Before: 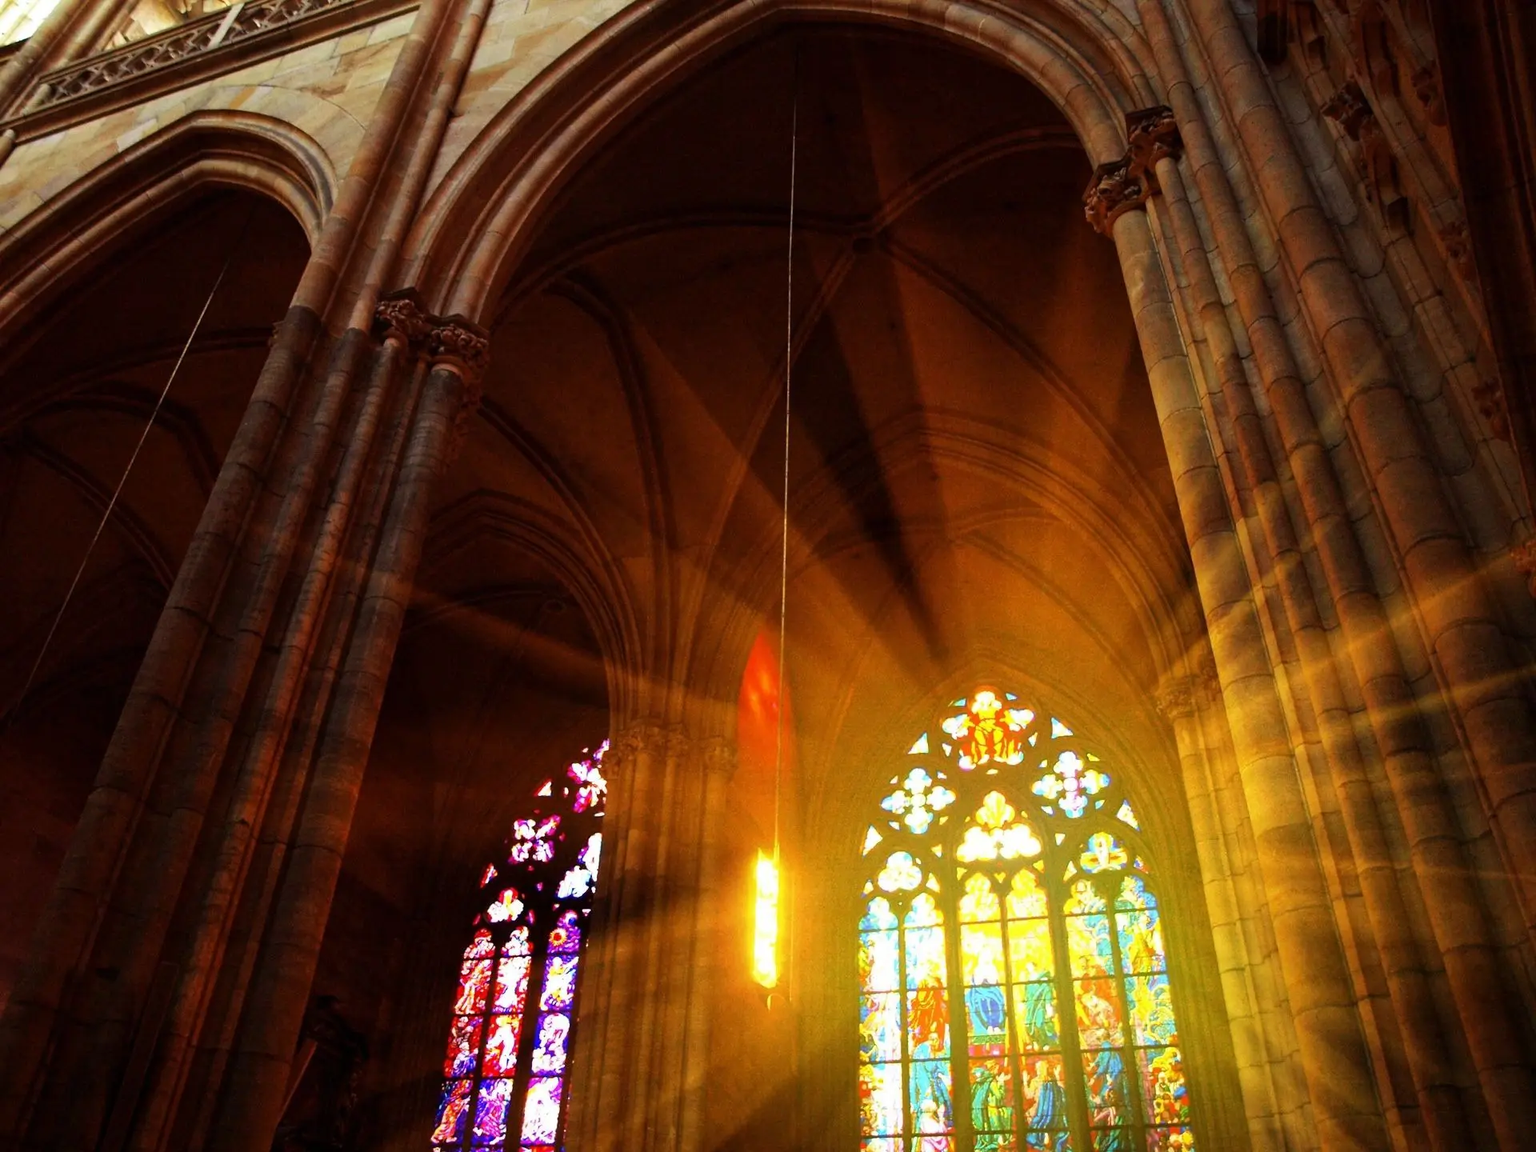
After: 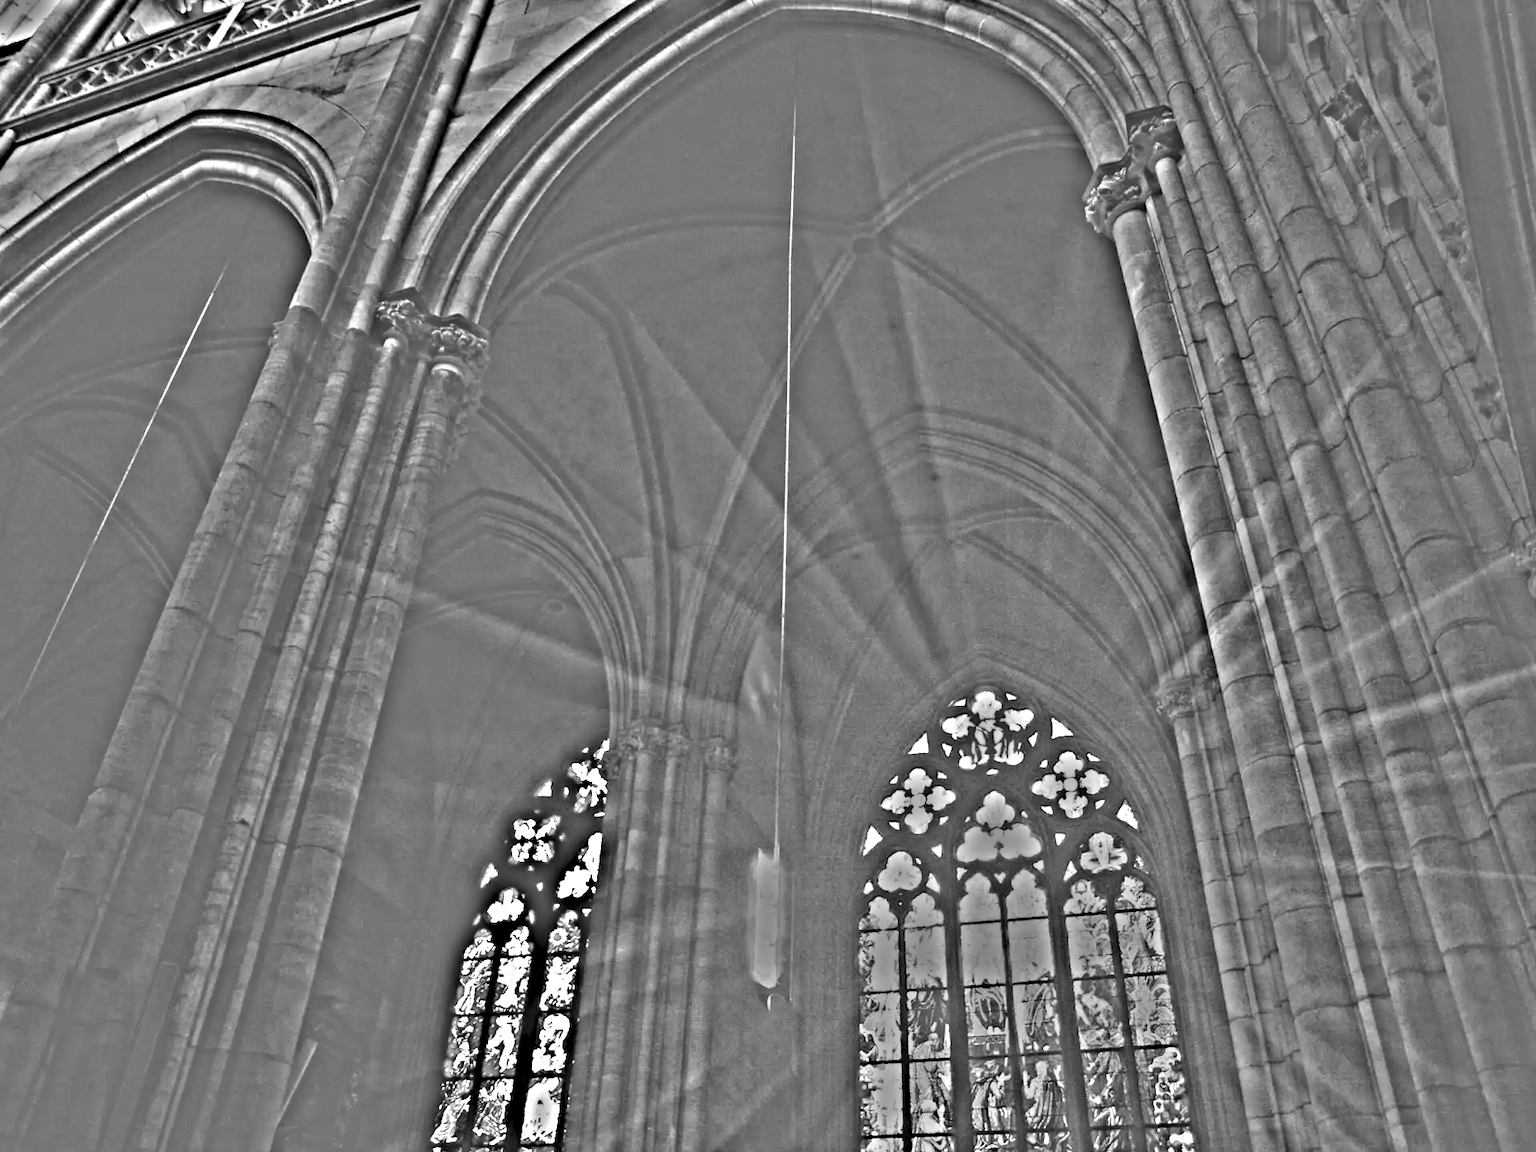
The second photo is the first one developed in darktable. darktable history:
highpass: on, module defaults
velvia: on, module defaults
